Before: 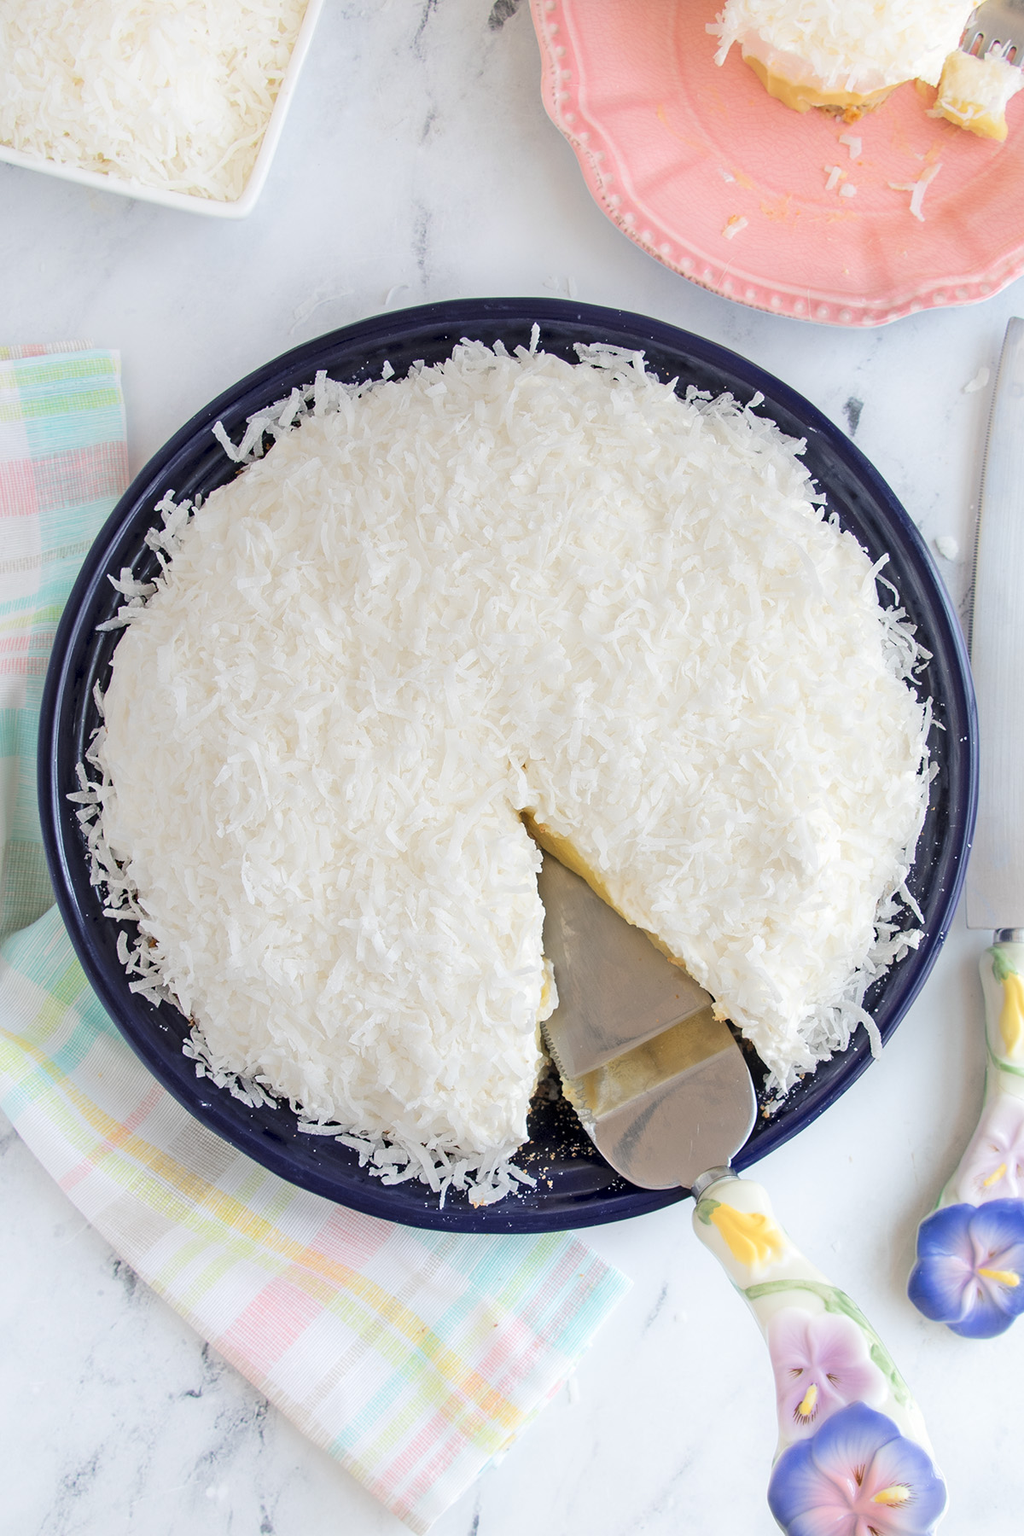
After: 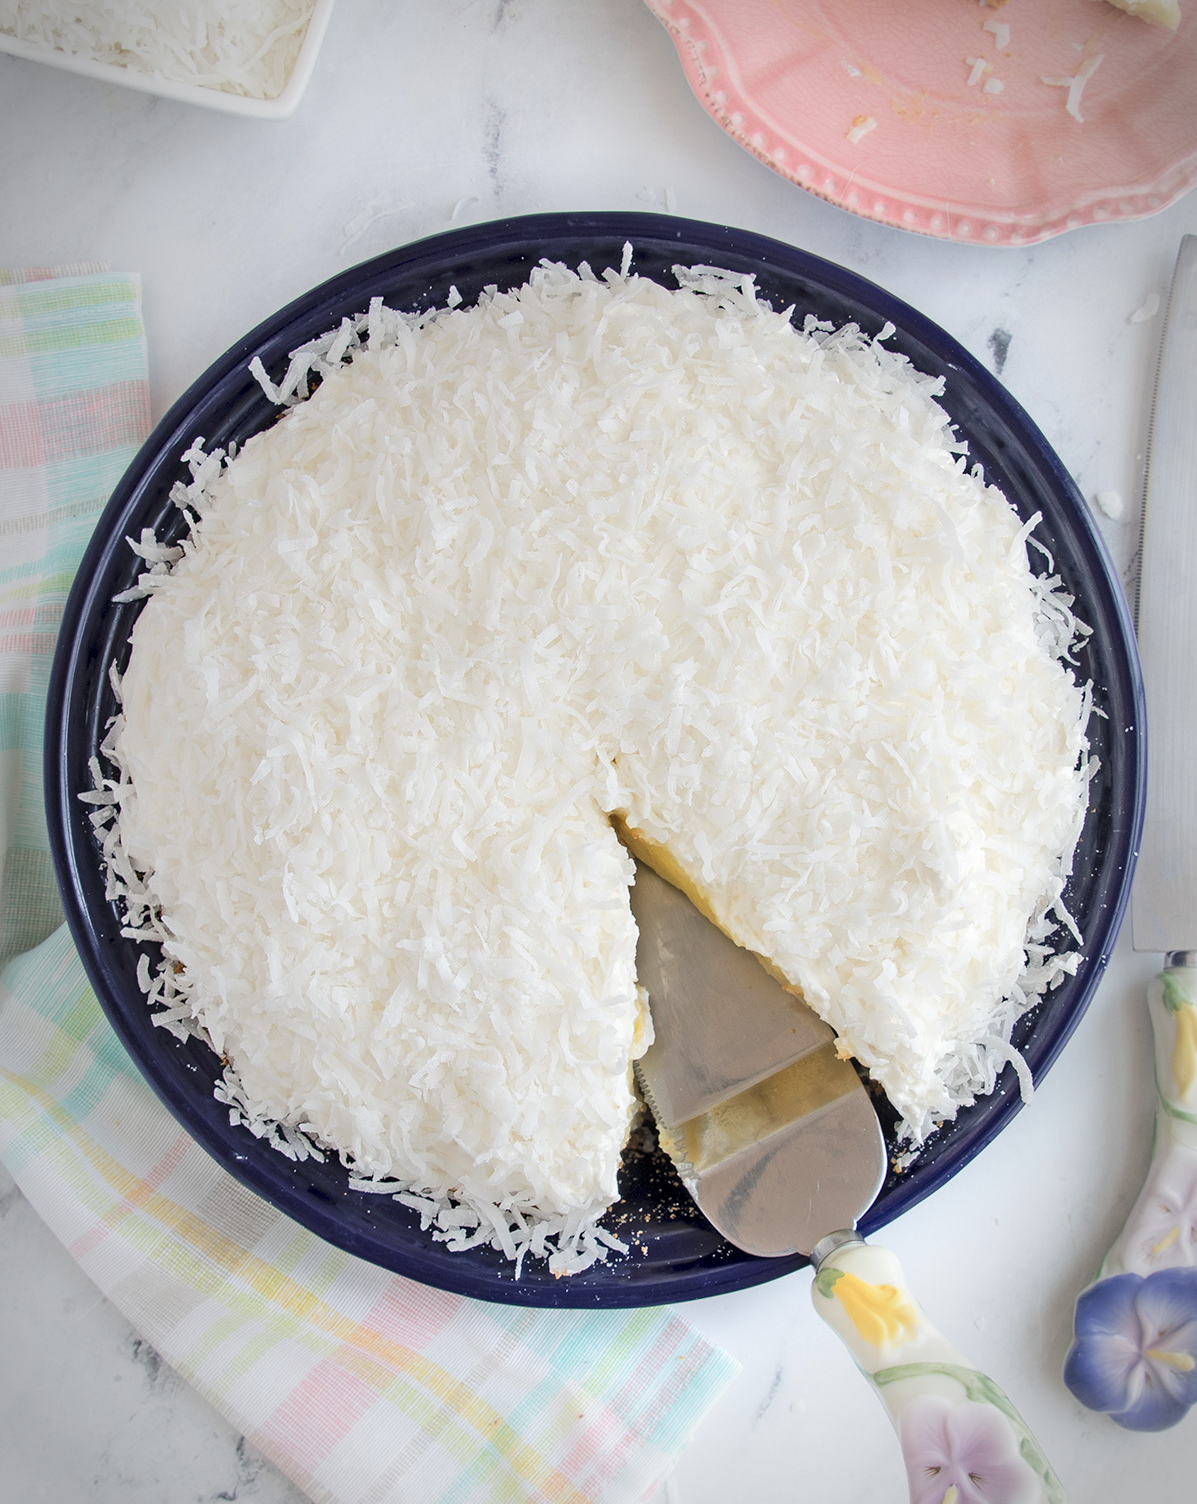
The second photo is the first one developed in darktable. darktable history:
vignetting: automatic ratio true
crop: top 7.625%, bottom 8.027%
